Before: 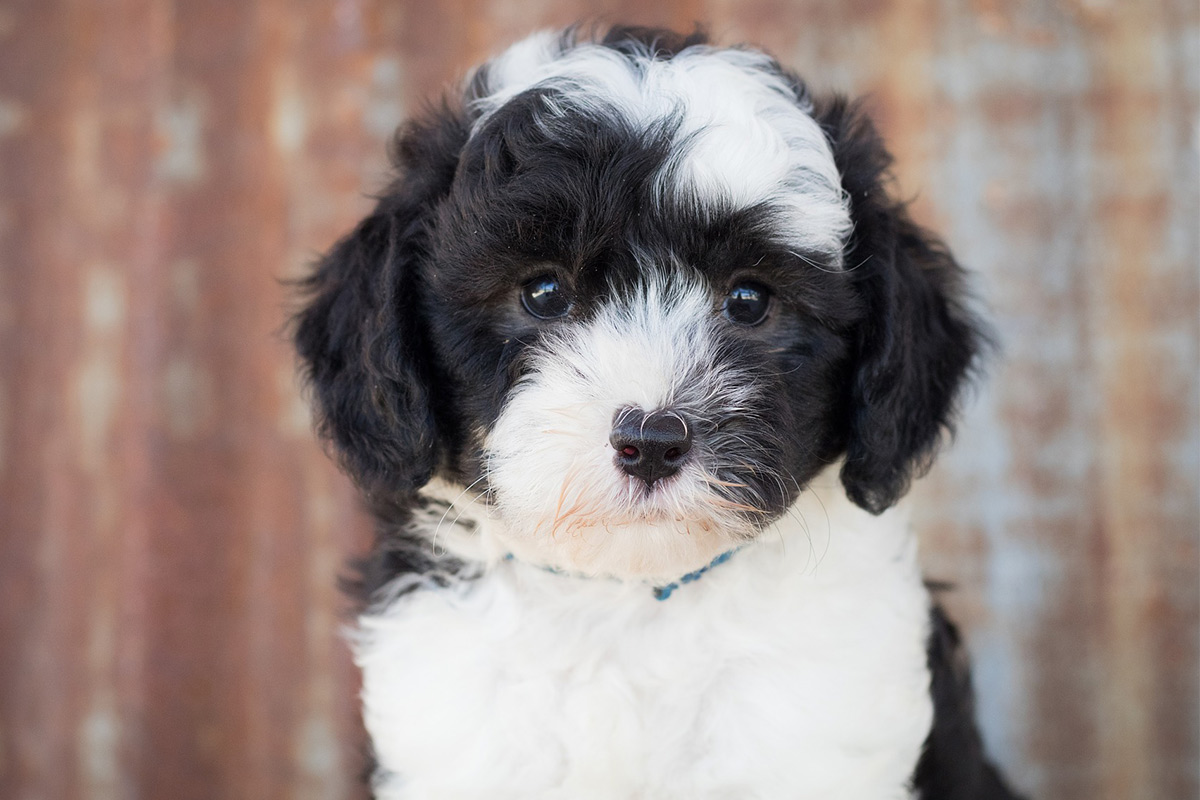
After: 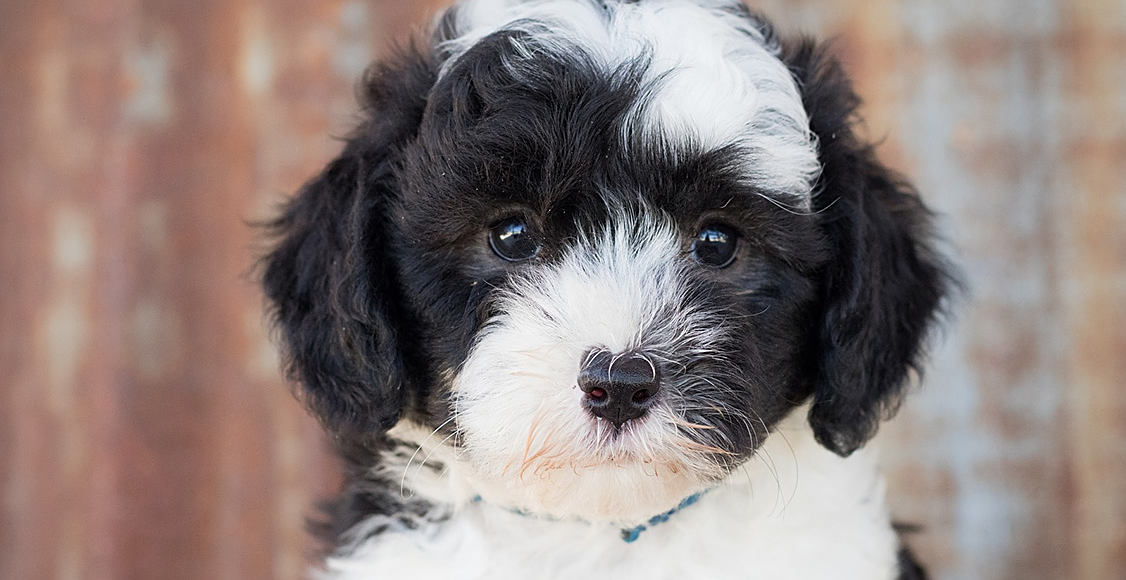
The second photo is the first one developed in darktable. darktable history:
crop: left 2.737%, top 7.287%, right 3.421%, bottom 20.179%
sharpen: on, module defaults
